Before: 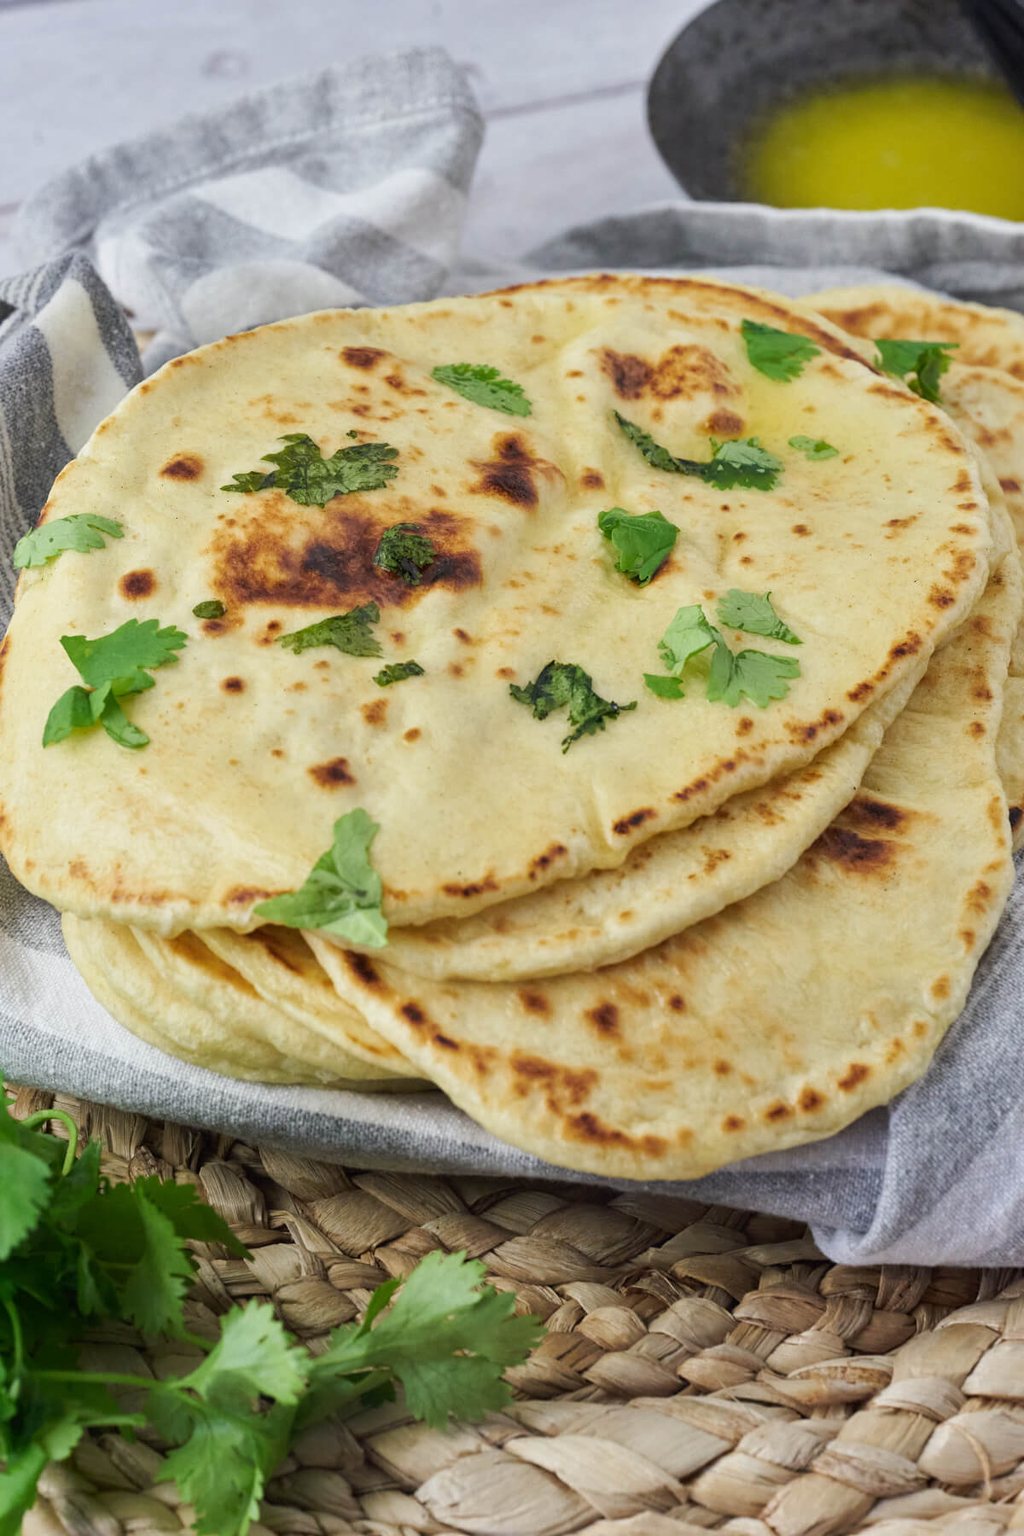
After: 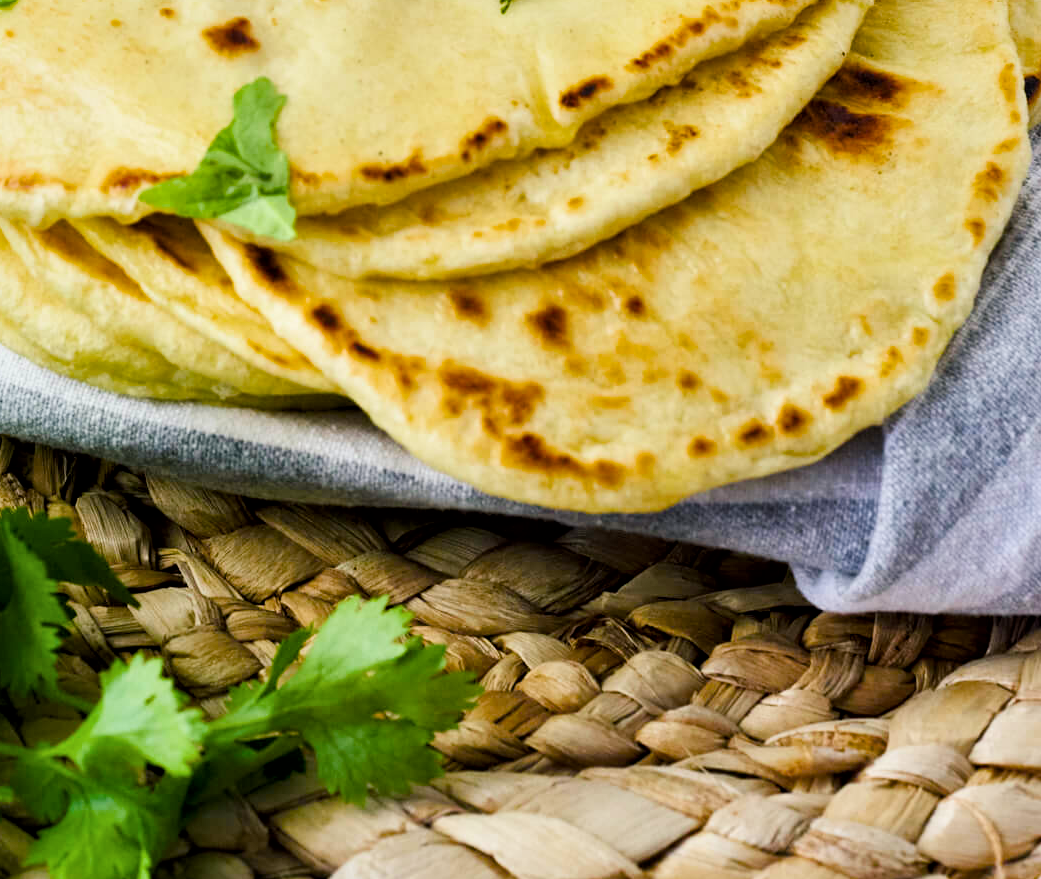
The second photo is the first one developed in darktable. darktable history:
crop and rotate: left 13.229%, top 48.336%, bottom 2.781%
local contrast: mode bilateral grid, contrast 25, coarseness 50, detail 122%, midtone range 0.2
filmic rgb: middle gray luminance 9.43%, black relative exposure -10.58 EV, white relative exposure 3.43 EV, target black luminance 0%, hardness 5.96, latitude 59.63%, contrast 1.091, highlights saturation mix 5.37%, shadows ↔ highlights balance 29.22%, iterations of high-quality reconstruction 0
color balance rgb: shadows lift › chroma 2.041%, shadows lift › hue 215.12°, highlights gain › luminance 17.642%, perceptual saturation grading › global saturation 35.109%, perceptual saturation grading › highlights -29.805%, perceptual saturation grading › shadows 34.834%, global vibrance 35.657%, contrast 10.485%
